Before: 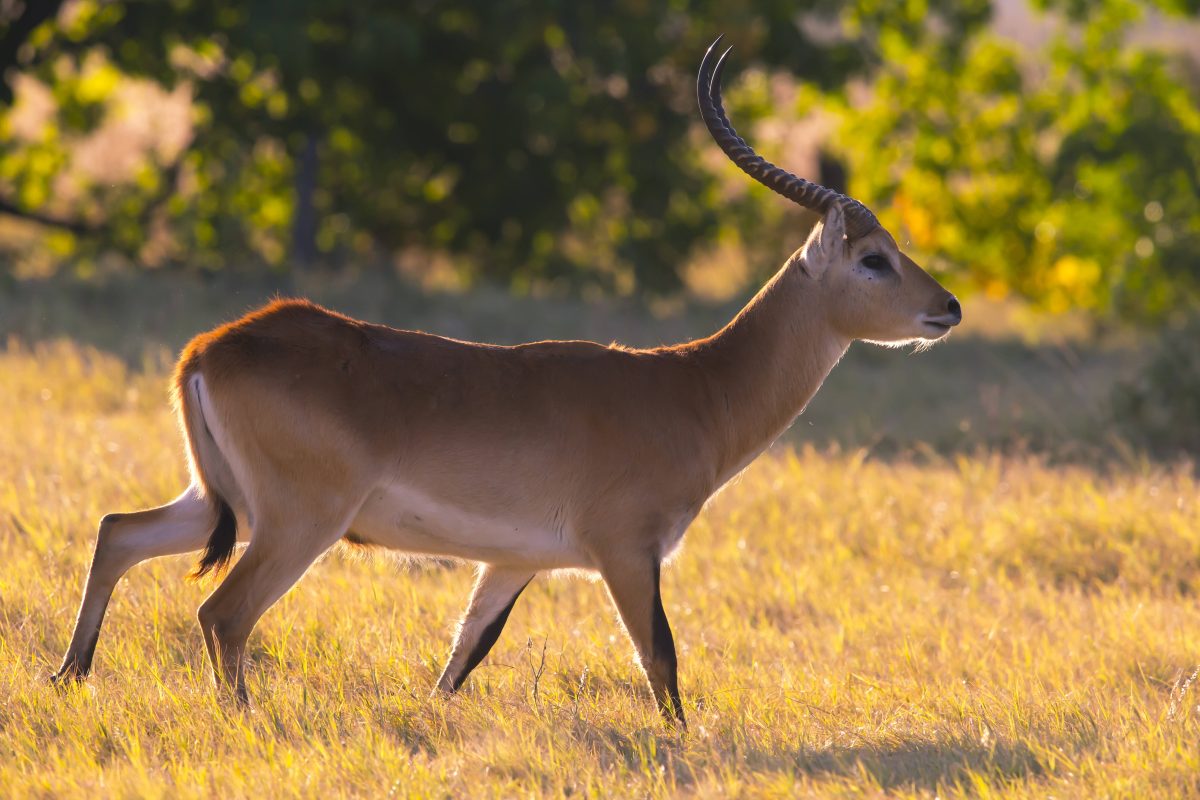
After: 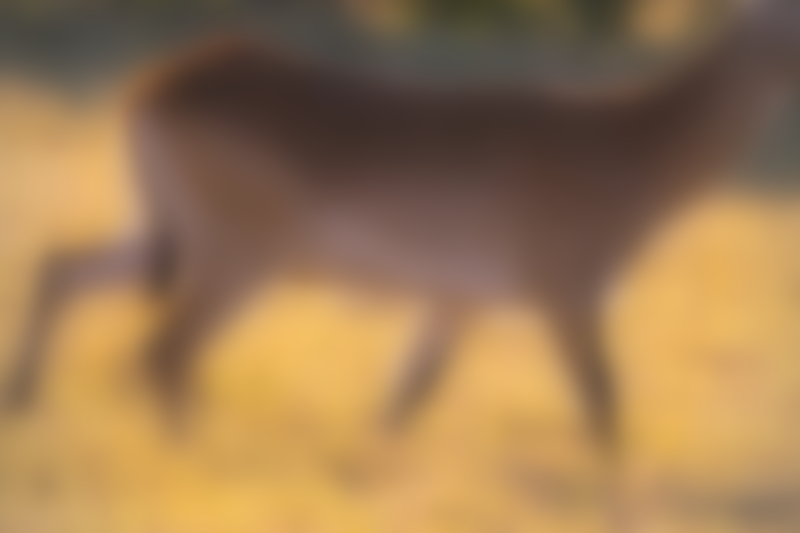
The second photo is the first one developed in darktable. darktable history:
vignetting: fall-off radius 60.92%
crop and rotate: angle -0.82°, left 3.85%, top 31.828%, right 27.992%
lowpass: radius 16, unbound 0
